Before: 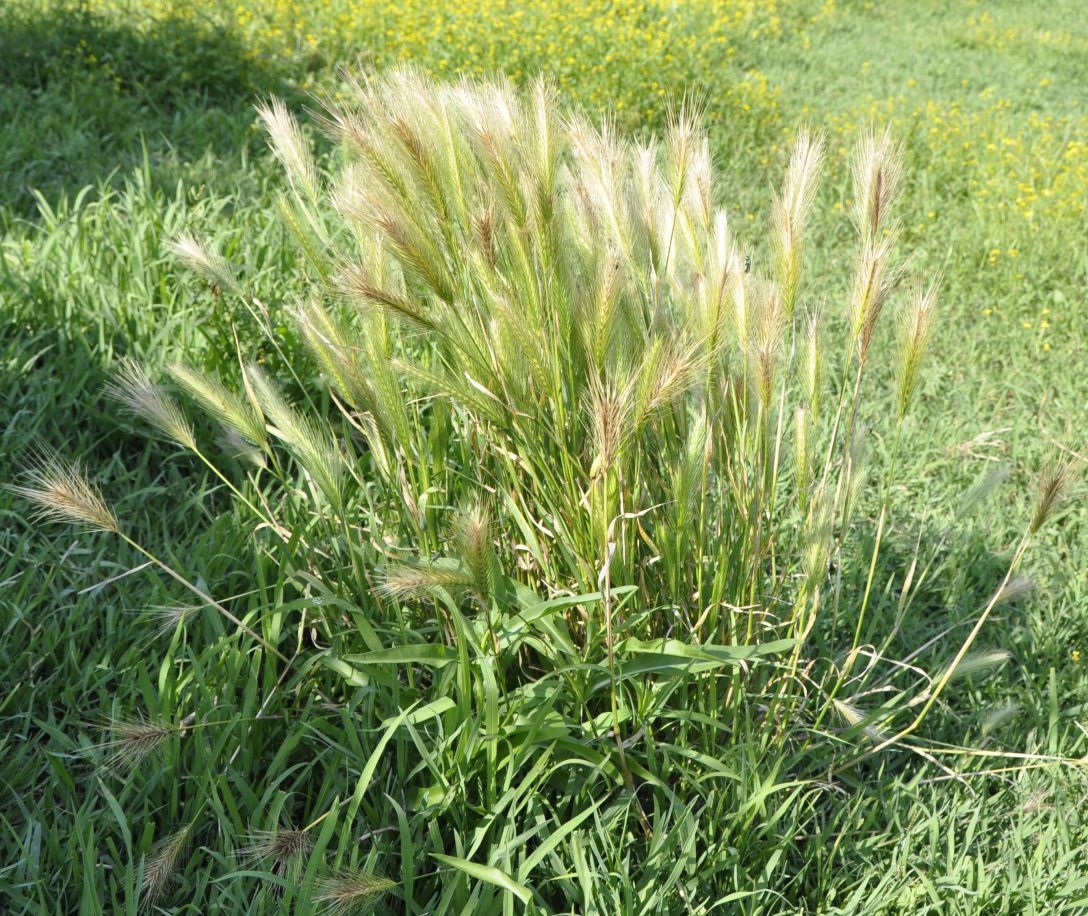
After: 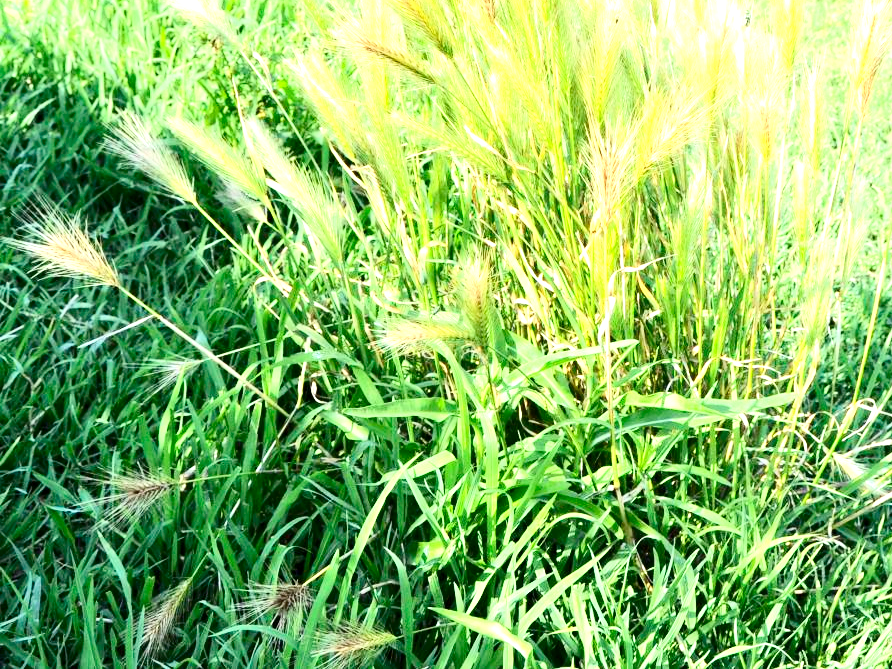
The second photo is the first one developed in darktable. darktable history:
crop: top 26.952%, right 17.961%
exposure: black level correction 0.001, exposure 1.398 EV, compensate highlight preservation false
contrast brightness saturation: contrast 0.273
